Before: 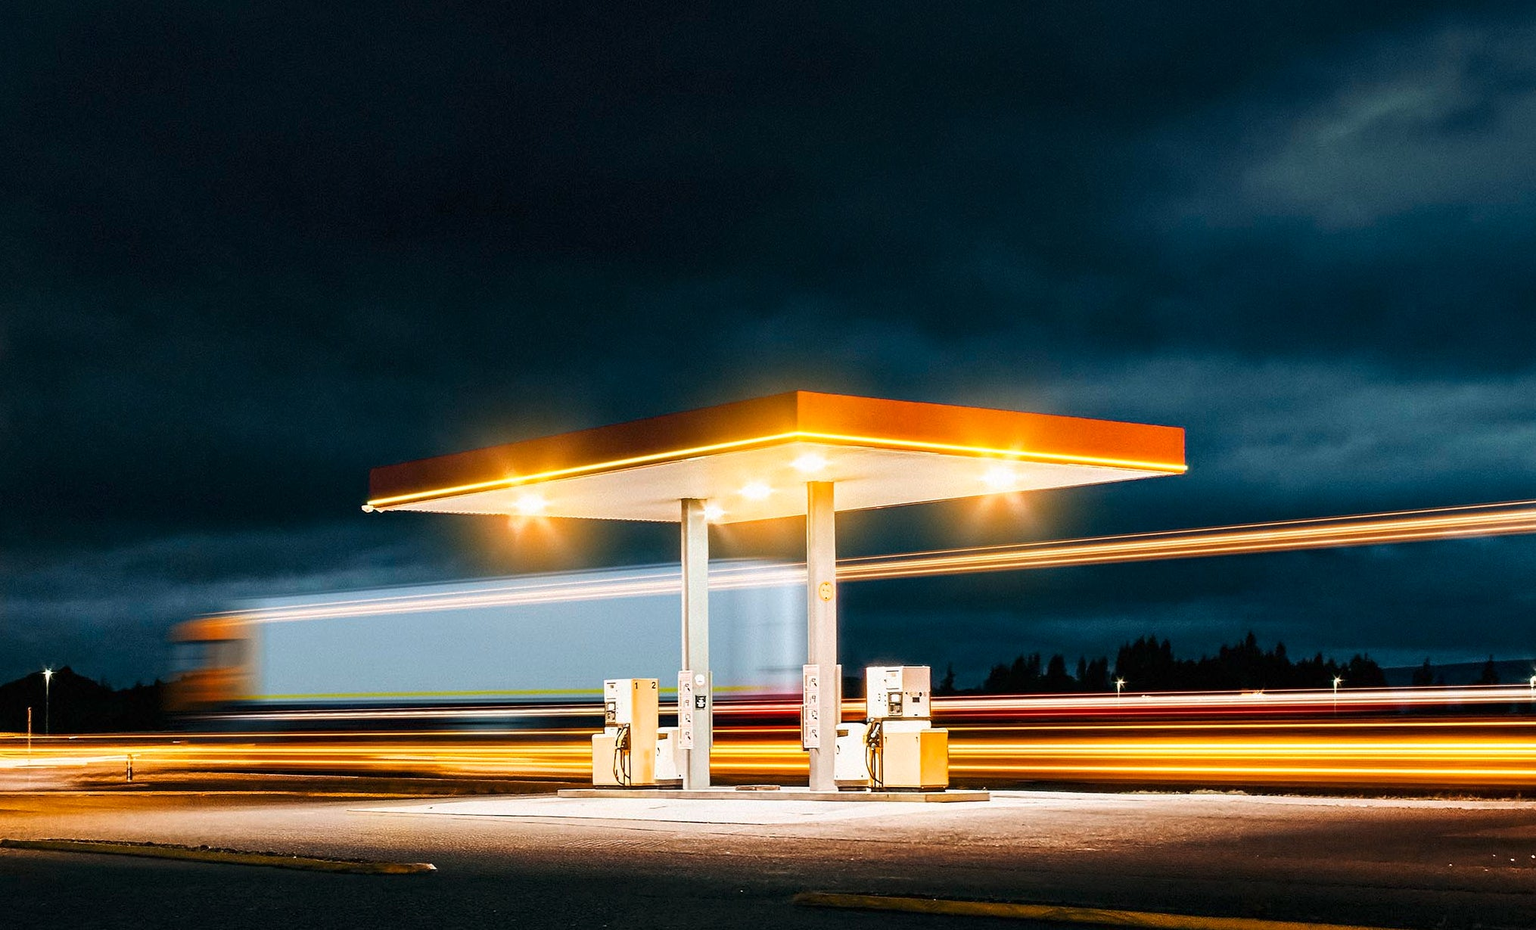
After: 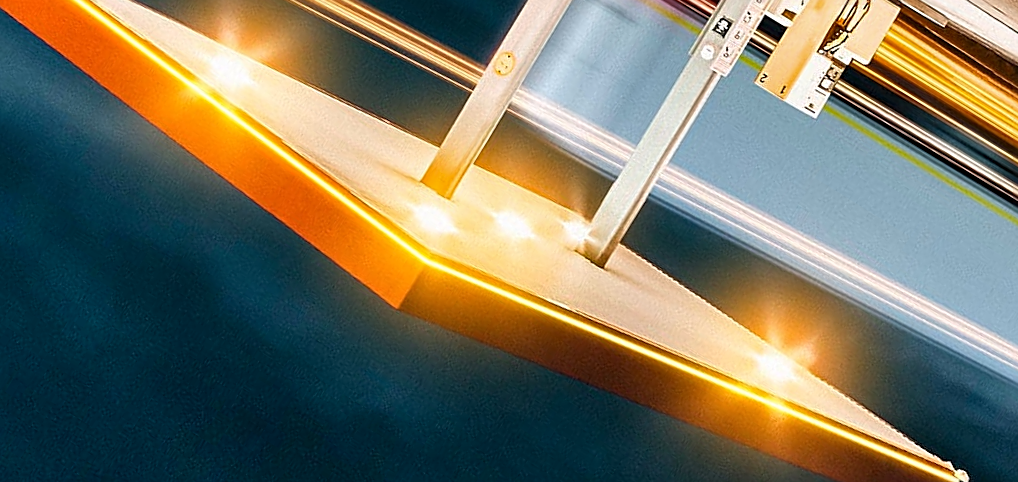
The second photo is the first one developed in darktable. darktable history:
shadows and highlights: low approximation 0.01, soften with gaussian
crop and rotate: angle 148.27°, left 9.219%, top 15.627%, right 4.546%, bottom 16.916%
sharpen: amount 0.465
